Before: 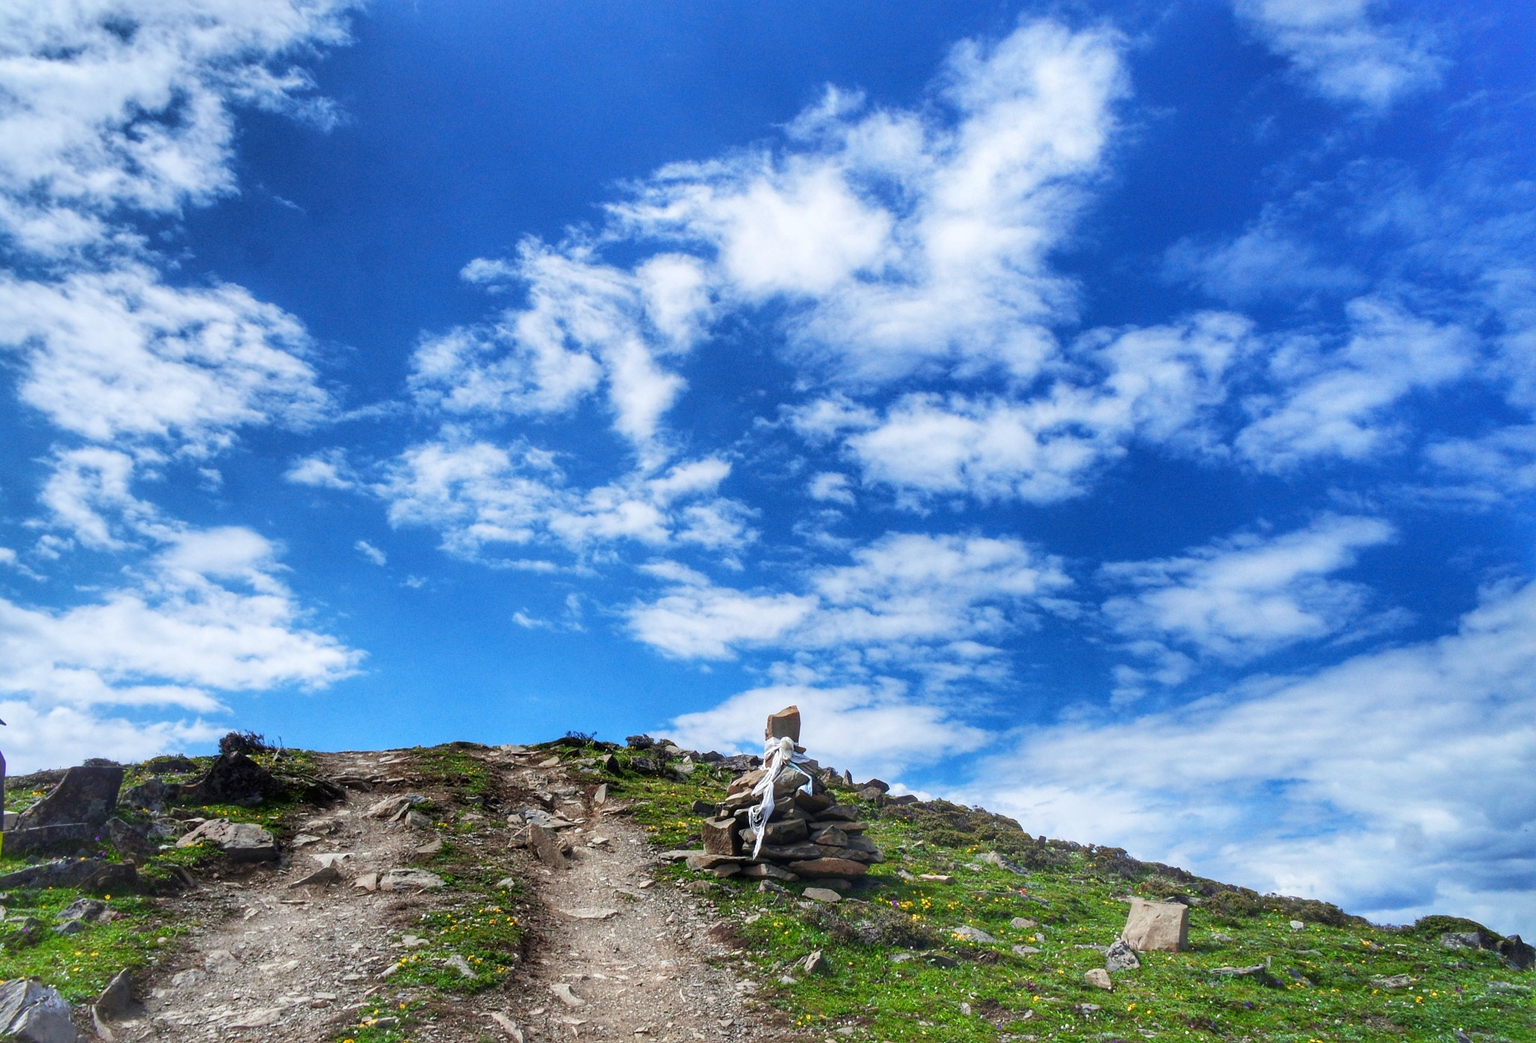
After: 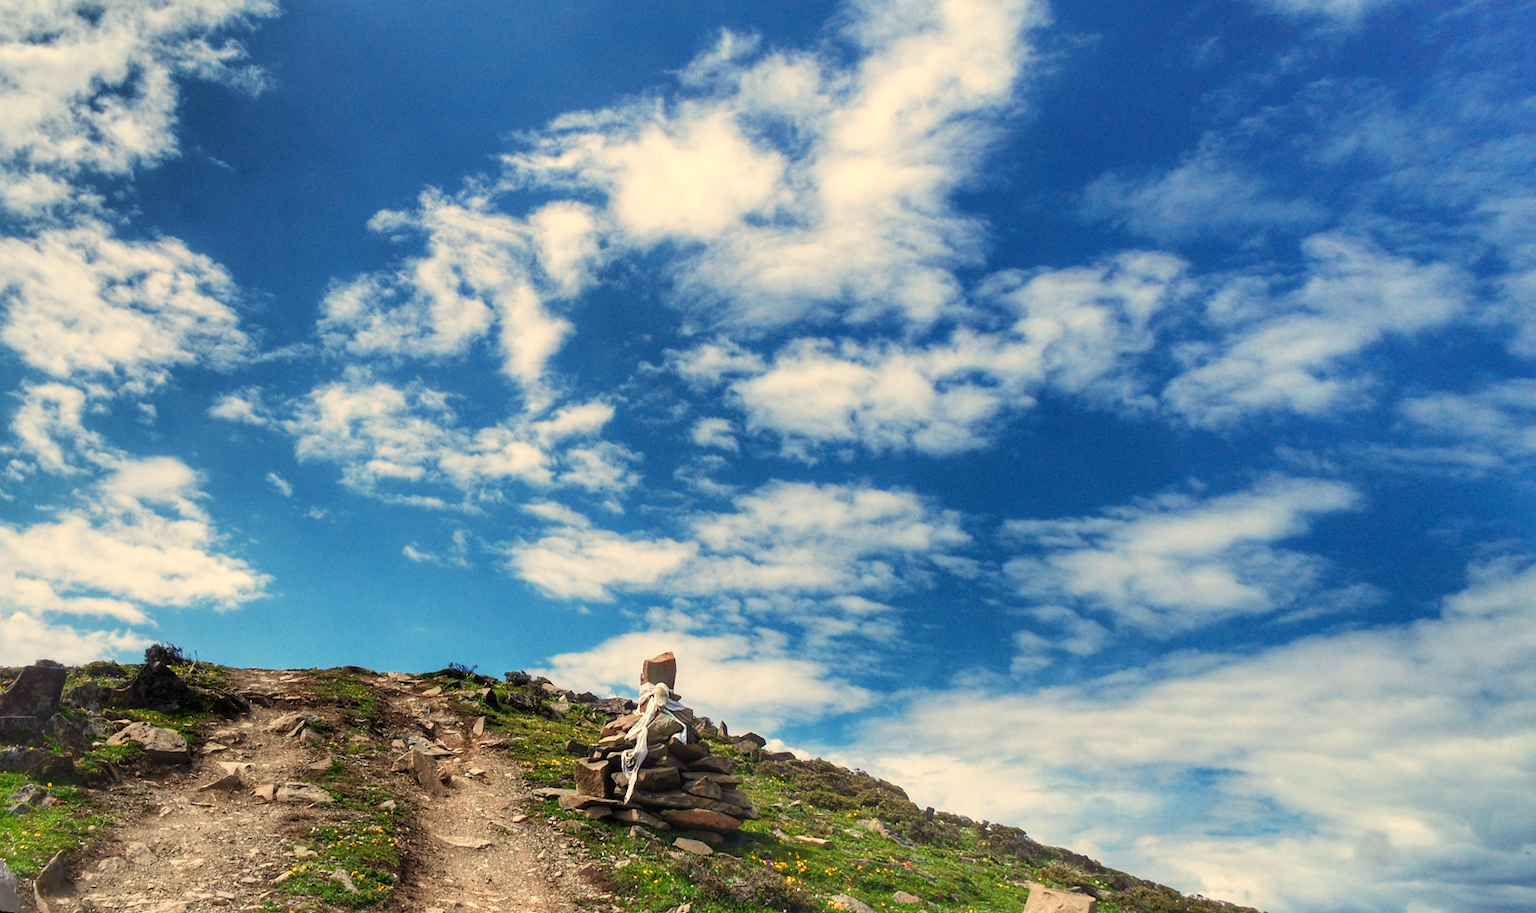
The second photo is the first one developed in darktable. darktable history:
tone equalizer: on, module defaults
white balance: red 1.138, green 0.996, blue 0.812
rotate and perspective: rotation 1.69°, lens shift (vertical) -0.023, lens shift (horizontal) -0.291, crop left 0.025, crop right 0.988, crop top 0.092, crop bottom 0.842
